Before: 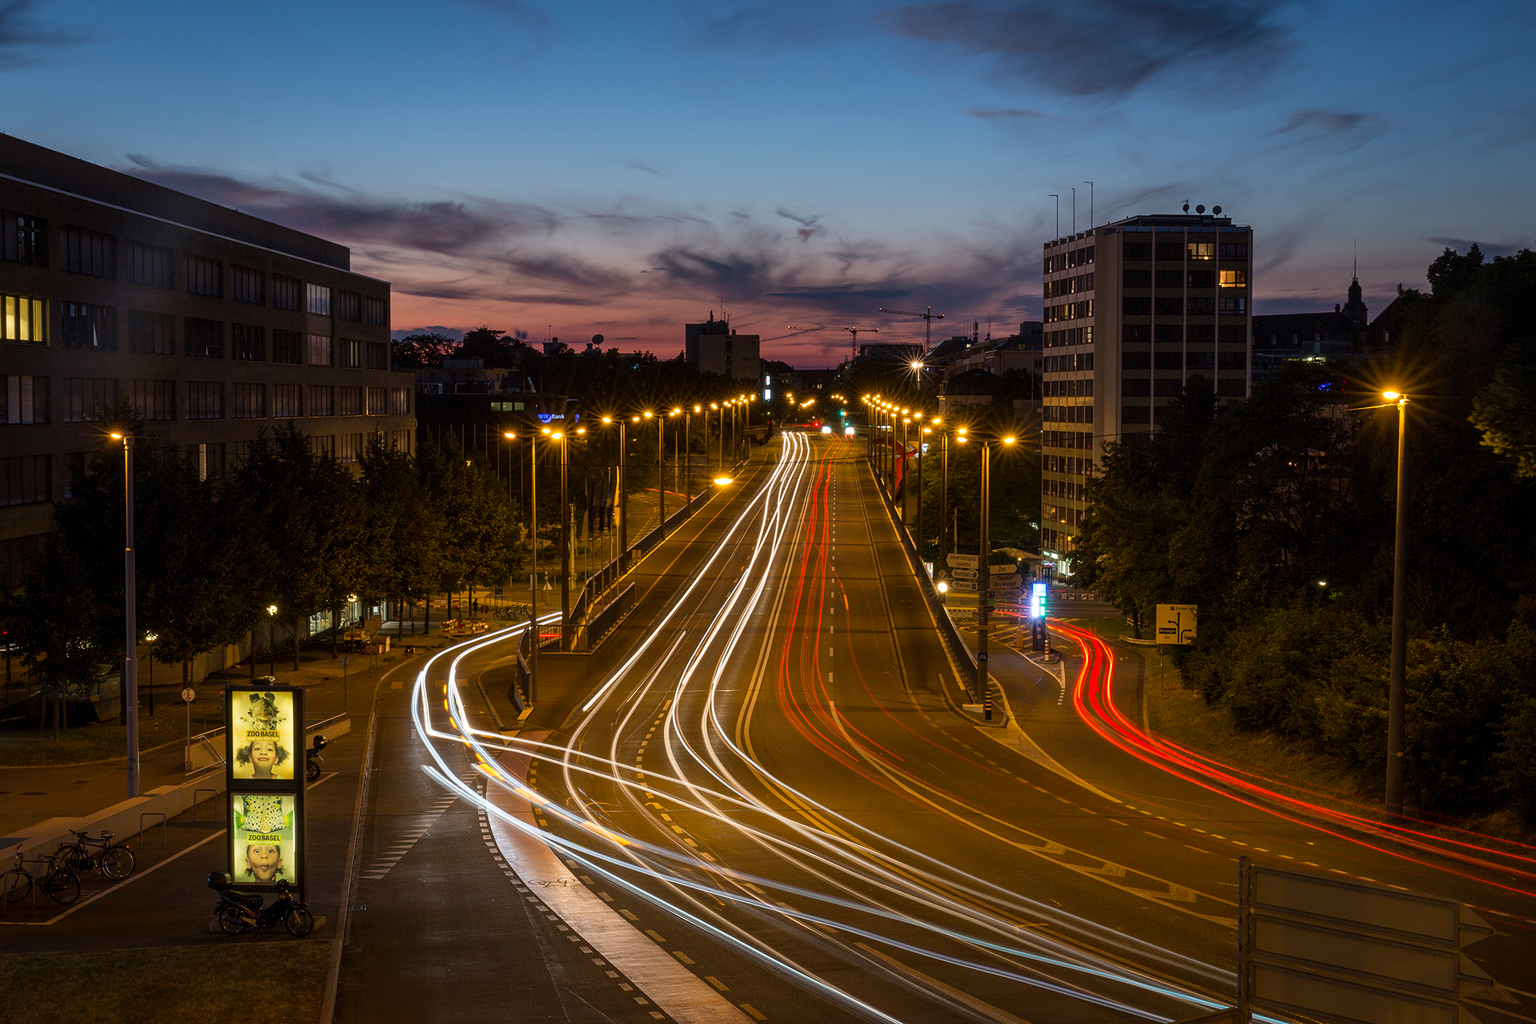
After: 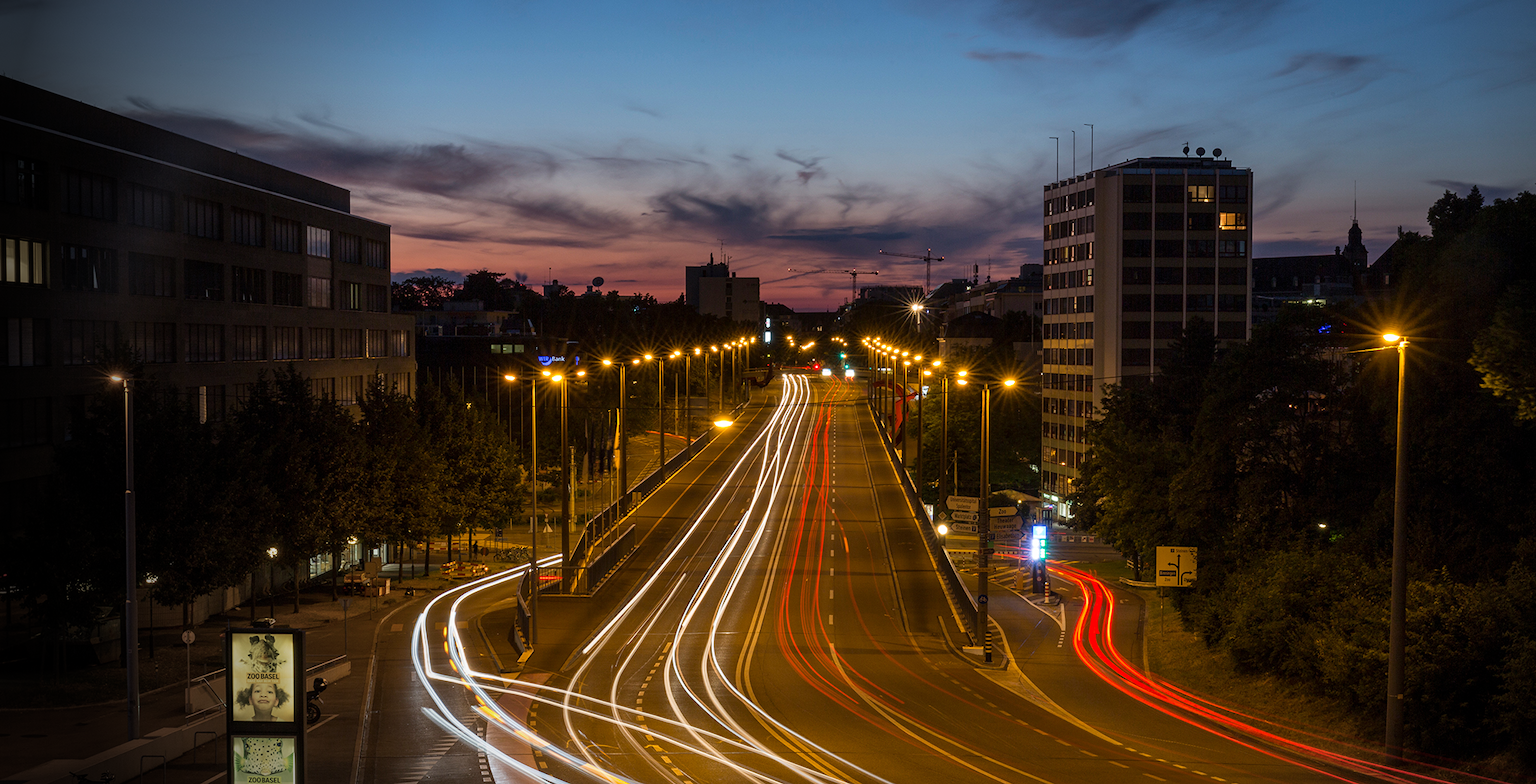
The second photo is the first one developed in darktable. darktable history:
crop: top 5.692%, bottom 17.69%
exposure: compensate highlight preservation false
vignetting: fall-off start 73.25%, brightness -0.869, center (0.218, -0.233)
